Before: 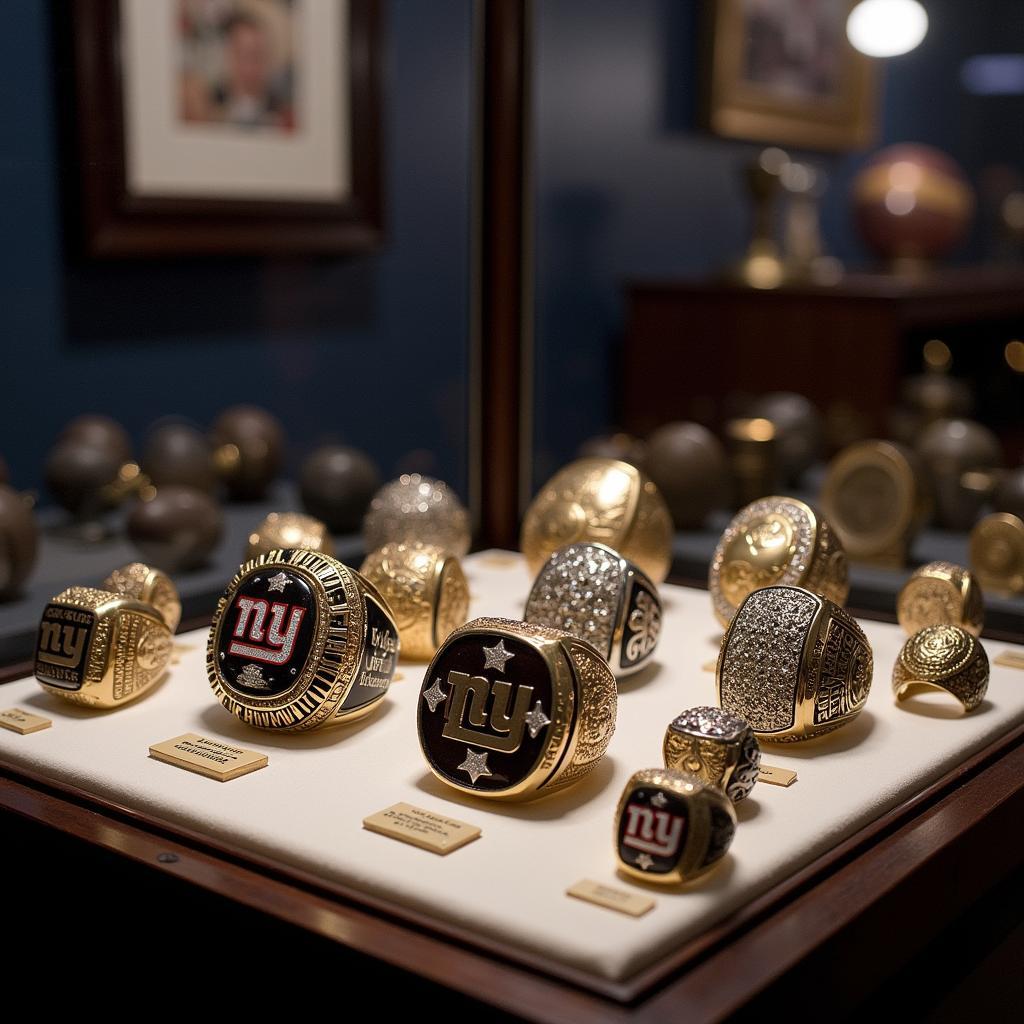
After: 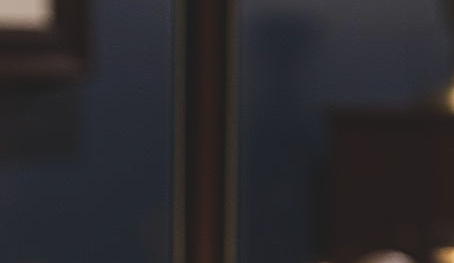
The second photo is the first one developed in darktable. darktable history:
crop: left 28.94%, top 16.801%, right 26.653%, bottom 57.475%
tone curve: curves: ch0 [(0, 0.11) (0.181, 0.223) (0.405, 0.46) (0.456, 0.528) (0.634, 0.728) (0.877, 0.89) (0.984, 0.935)]; ch1 [(0, 0.052) (0.443, 0.43) (0.492, 0.485) (0.566, 0.579) (0.595, 0.625) (0.608, 0.654) (0.65, 0.708) (1, 0.961)]; ch2 [(0, 0) (0.33, 0.301) (0.421, 0.443) (0.447, 0.489) (0.495, 0.492) (0.537, 0.57) (0.586, 0.591) (0.663, 0.686) (1, 1)], preserve colors none
sharpen: radius 2.532, amount 0.618
